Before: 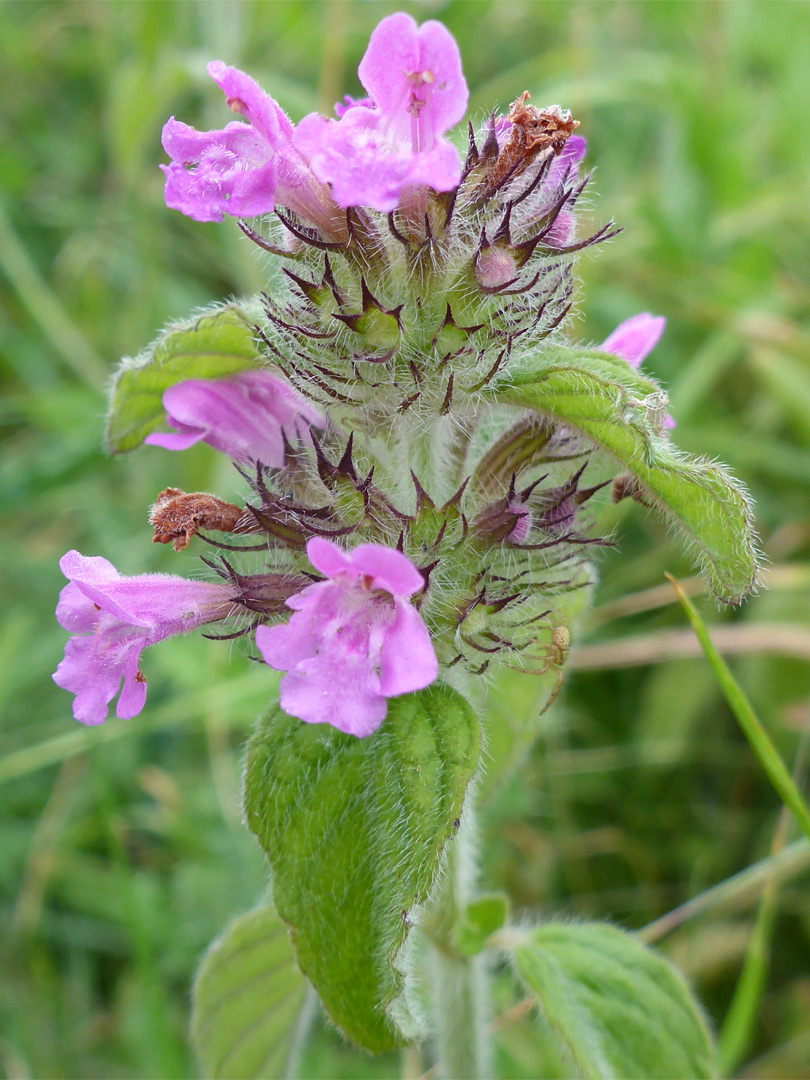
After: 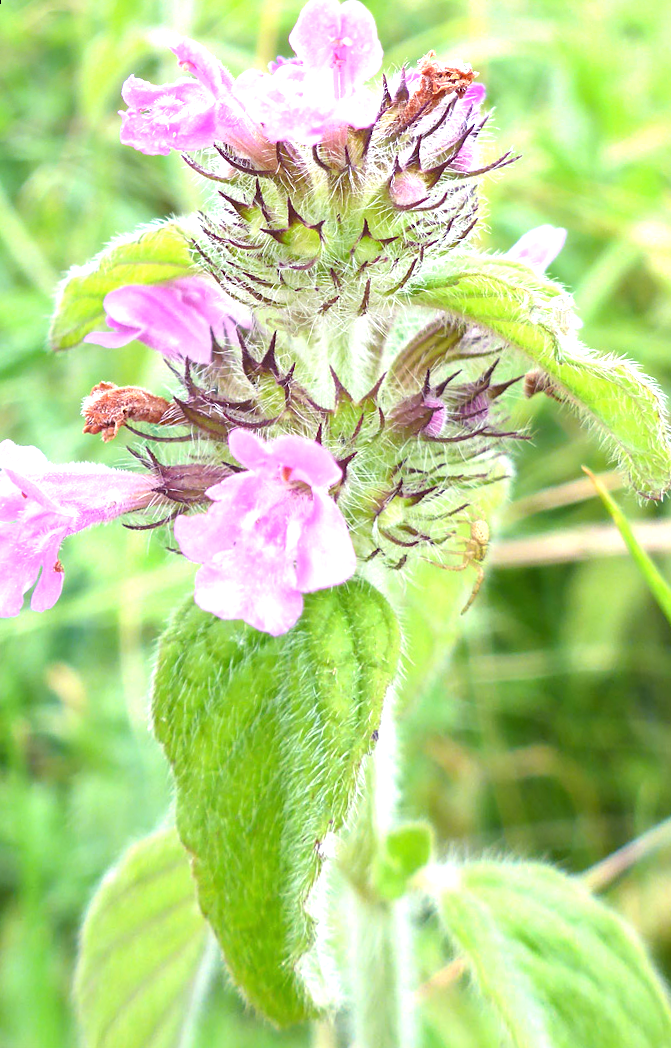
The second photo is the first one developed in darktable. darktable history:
exposure: black level correction 0, exposure 1.388 EV, compensate exposure bias true, compensate highlight preservation false
rotate and perspective: rotation 0.72°, lens shift (vertical) -0.352, lens shift (horizontal) -0.051, crop left 0.152, crop right 0.859, crop top 0.019, crop bottom 0.964
